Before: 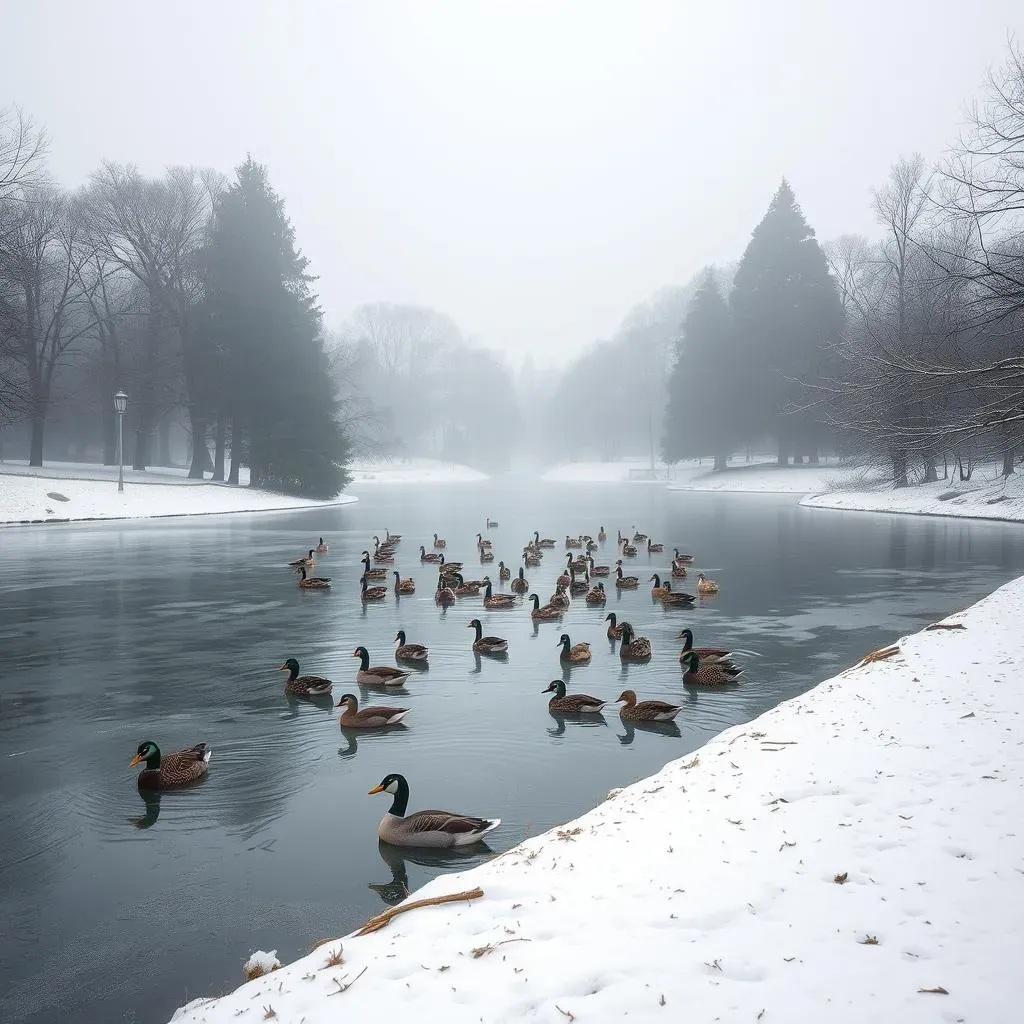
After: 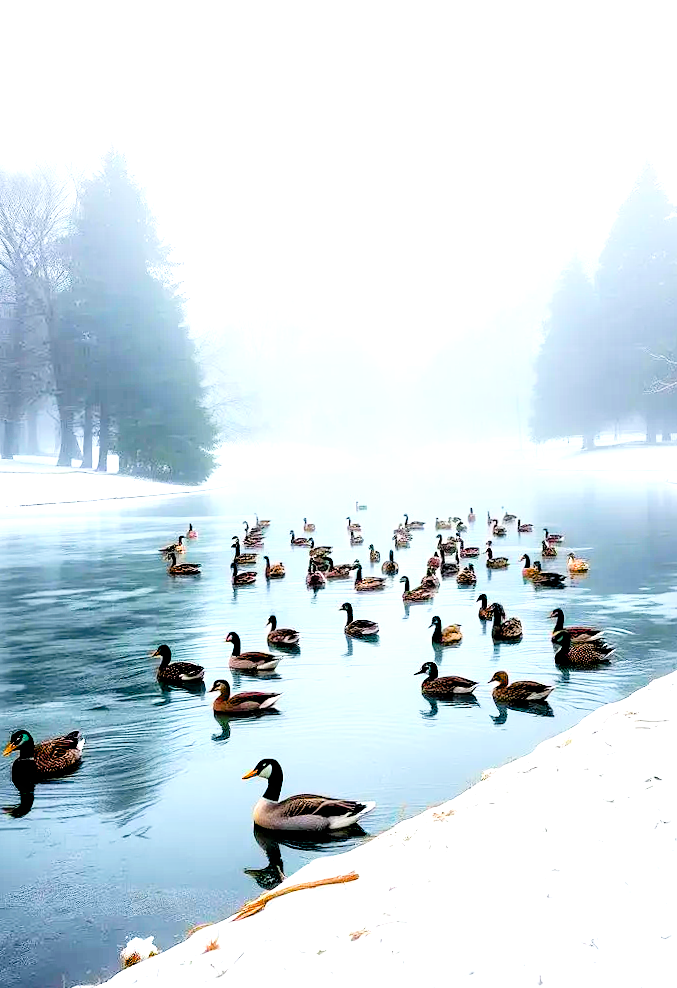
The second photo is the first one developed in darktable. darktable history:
local contrast: mode bilateral grid, contrast 20, coarseness 50, detail 150%, midtone range 0.2
rotate and perspective: rotation -1°, crop left 0.011, crop right 0.989, crop top 0.025, crop bottom 0.975
filmic rgb: black relative exposure -5 EV, hardness 2.88, contrast 1.2, highlights saturation mix -30%
levels: levels [0, 0.474, 0.947]
contrast brightness saturation: contrast 0.2, brightness 0.2, saturation 0.8
crop and rotate: left 12.673%, right 20.66%
exposure: black level correction 0.035, exposure 0.9 EV, compensate highlight preservation false
